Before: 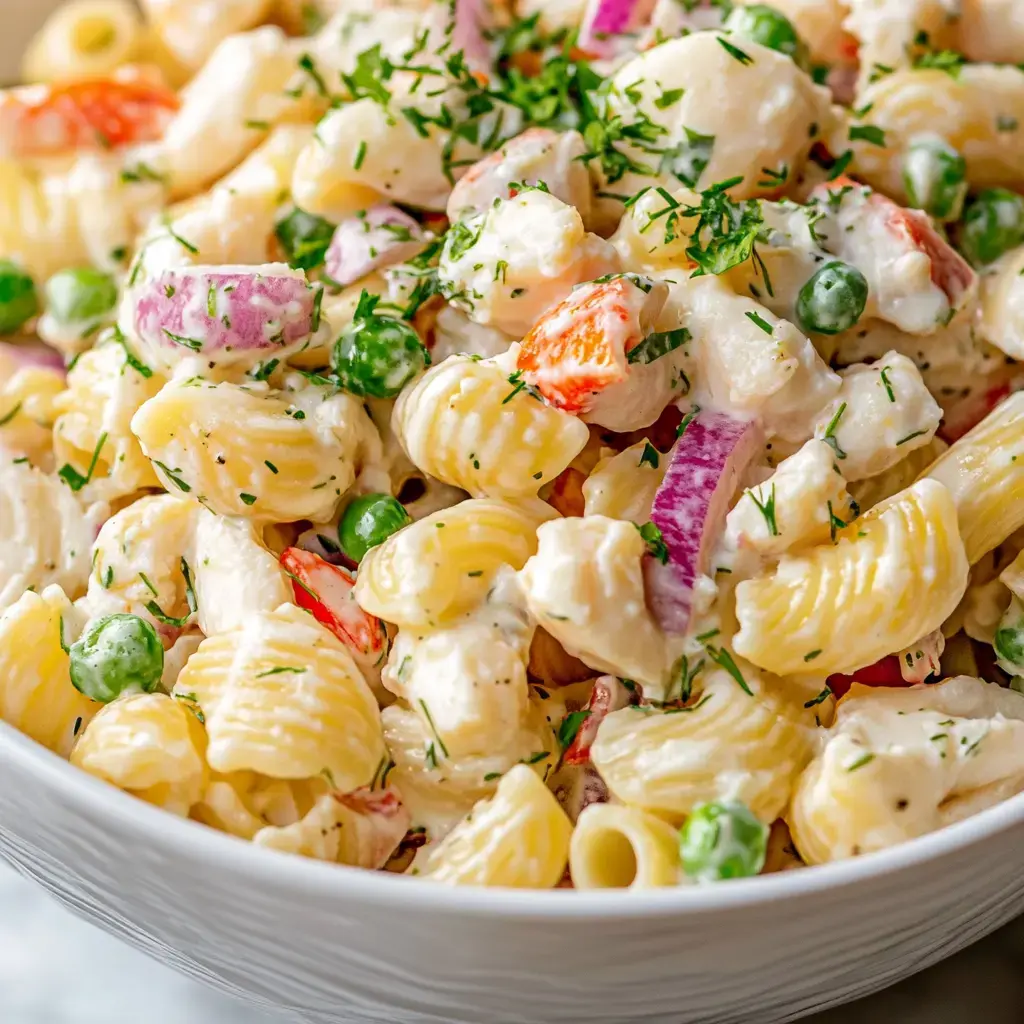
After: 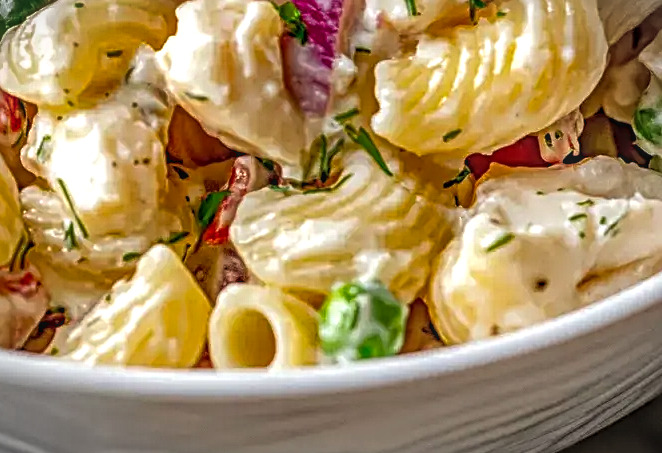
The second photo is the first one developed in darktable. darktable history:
sharpen: radius 3.131
shadows and highlights: shadows 24.69, highlights -76.41, highlights color adjustment 77.81%, soften with gaussian
crop and rotate: left 35.263%, top 50.802%, bottom 4.889%
vignetting: fall-off start 100.25%, brightness -0.447, saturation -0.687, width/height ratio 1.324, unbound false
levels: levels [0, 0.476, 0.951]
local contrast: highlights 74%, shadows 55%, detail 176%, midtone range 0.211
